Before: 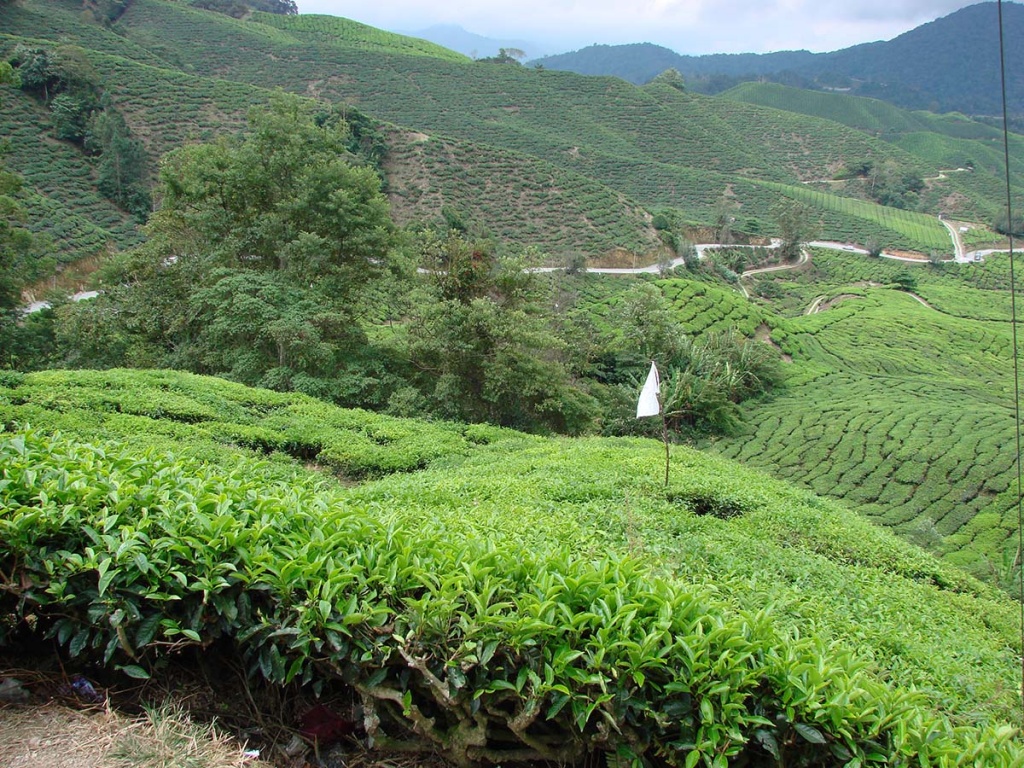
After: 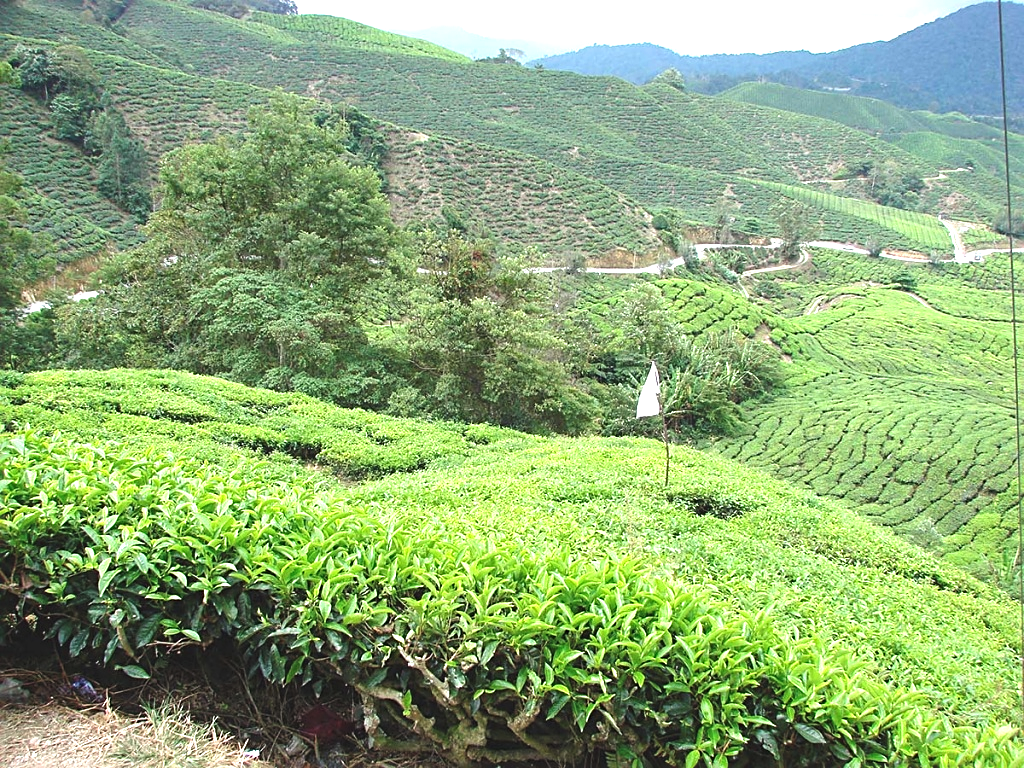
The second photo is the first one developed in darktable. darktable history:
exposure: black level correction -0.005, exposure 1 EV, compensate highlight preservation false
sharpen: on, module defaults
